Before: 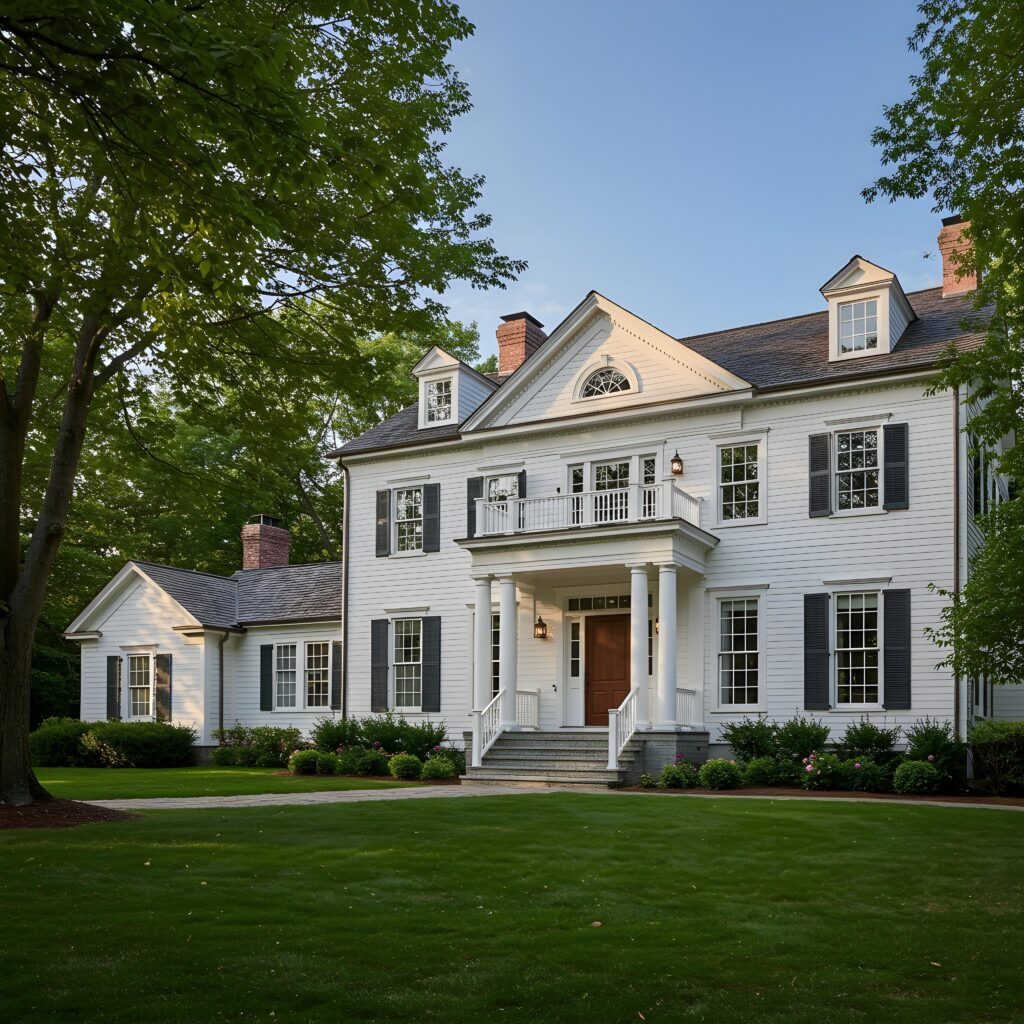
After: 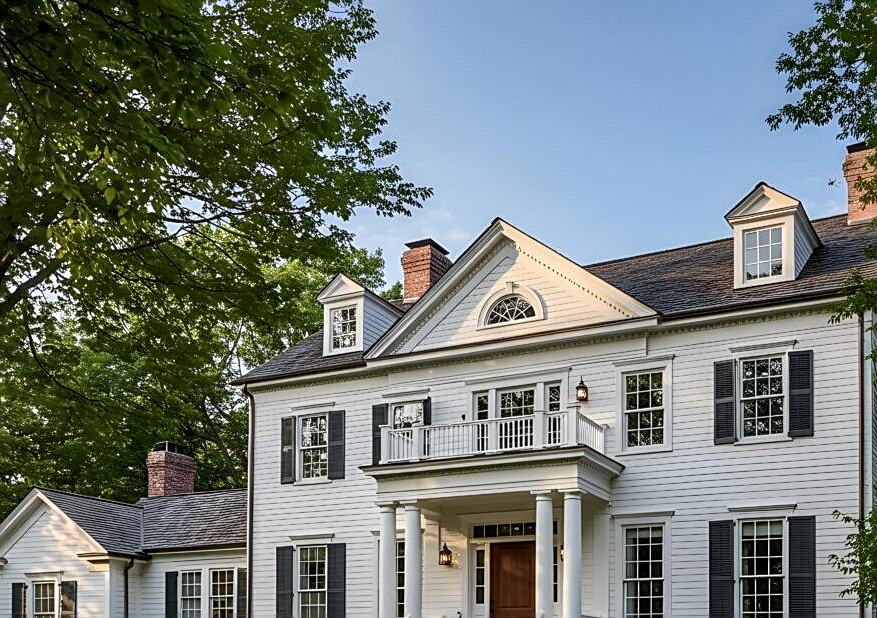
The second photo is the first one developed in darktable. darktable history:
sharpen: on, module defaults
local contrast: detail 150%
crop and rotate: left 9.345%, top 7.22%, right 4.982%, bottom 32.331%
